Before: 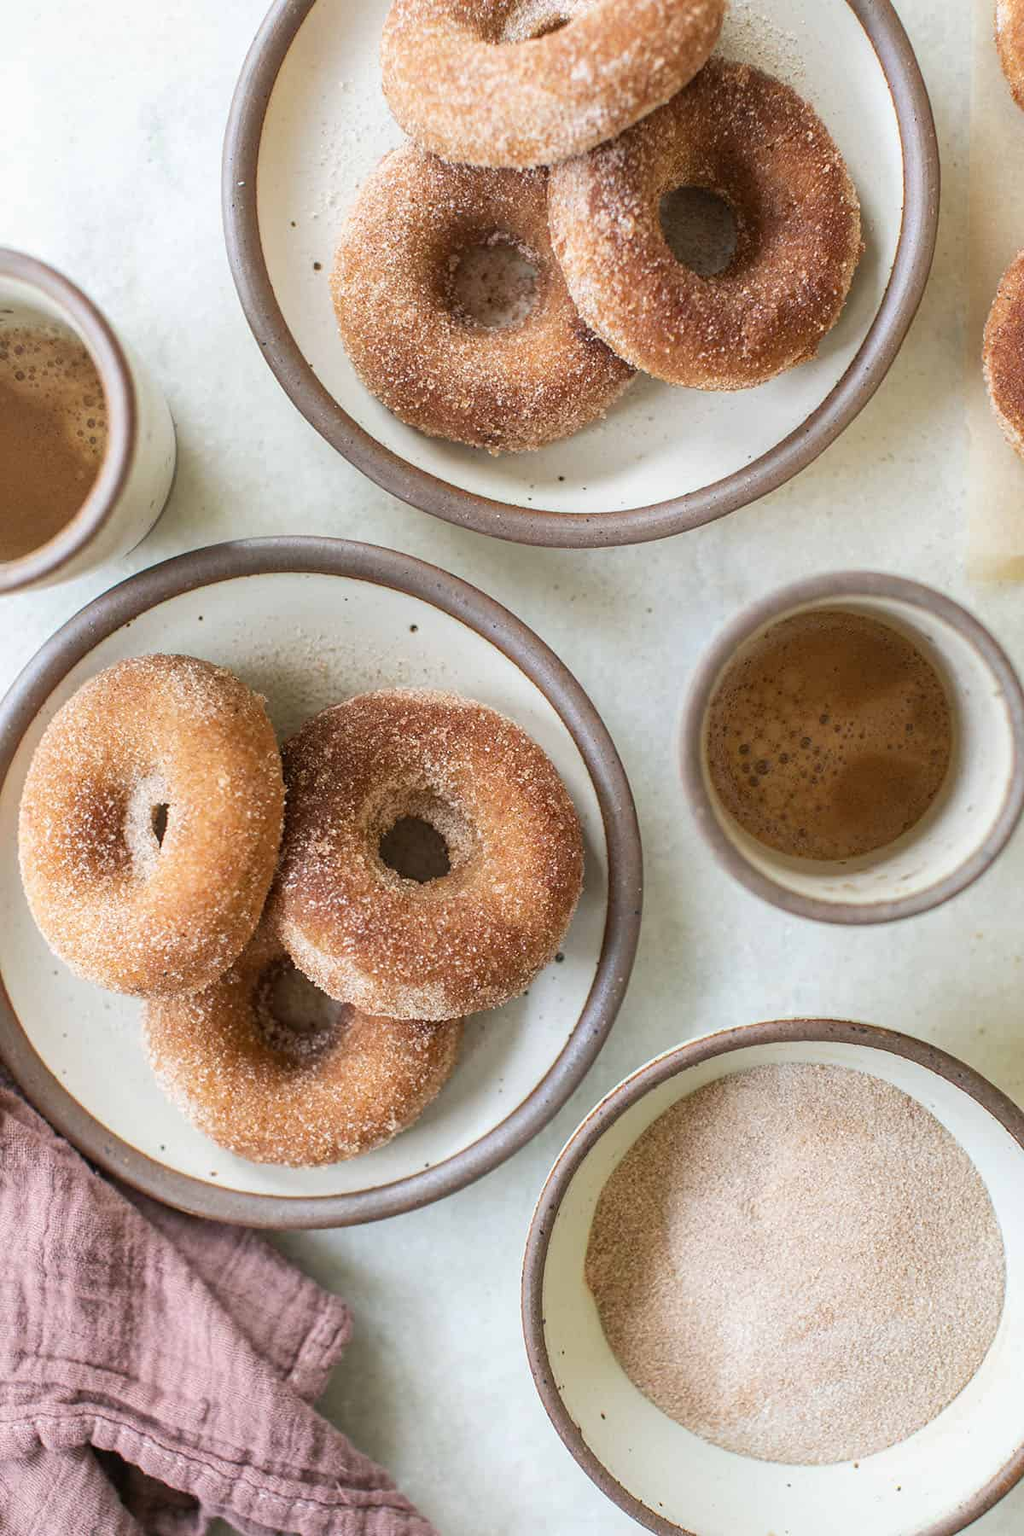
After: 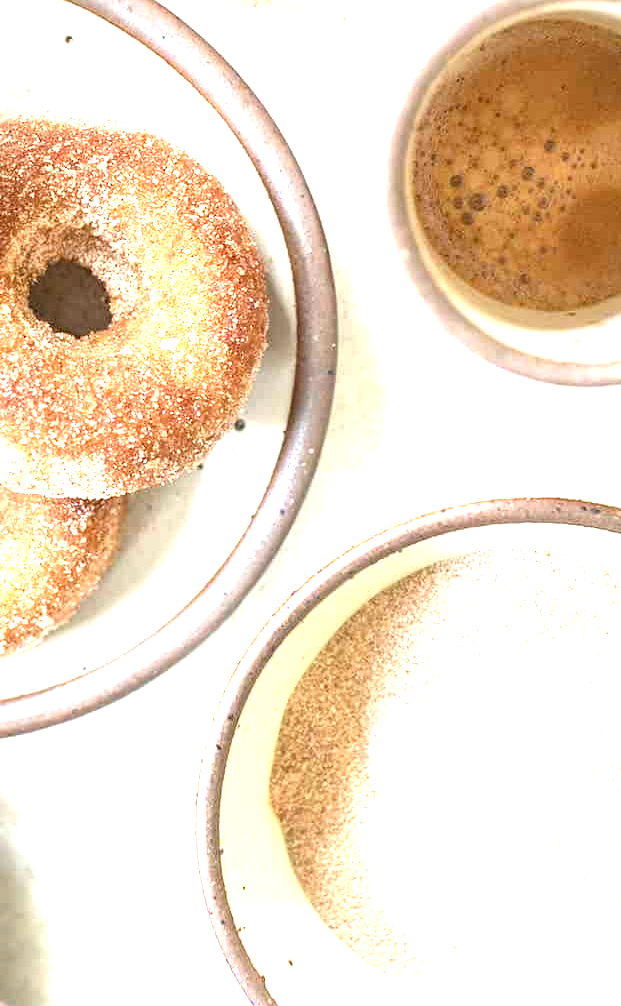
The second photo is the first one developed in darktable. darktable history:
exposure: black level correction 0.001, exposure 1.828 EV, compensate highlight preservation false
crop: left 34.718%, top 38.757%, right 13.525%, bottom 5.305%
